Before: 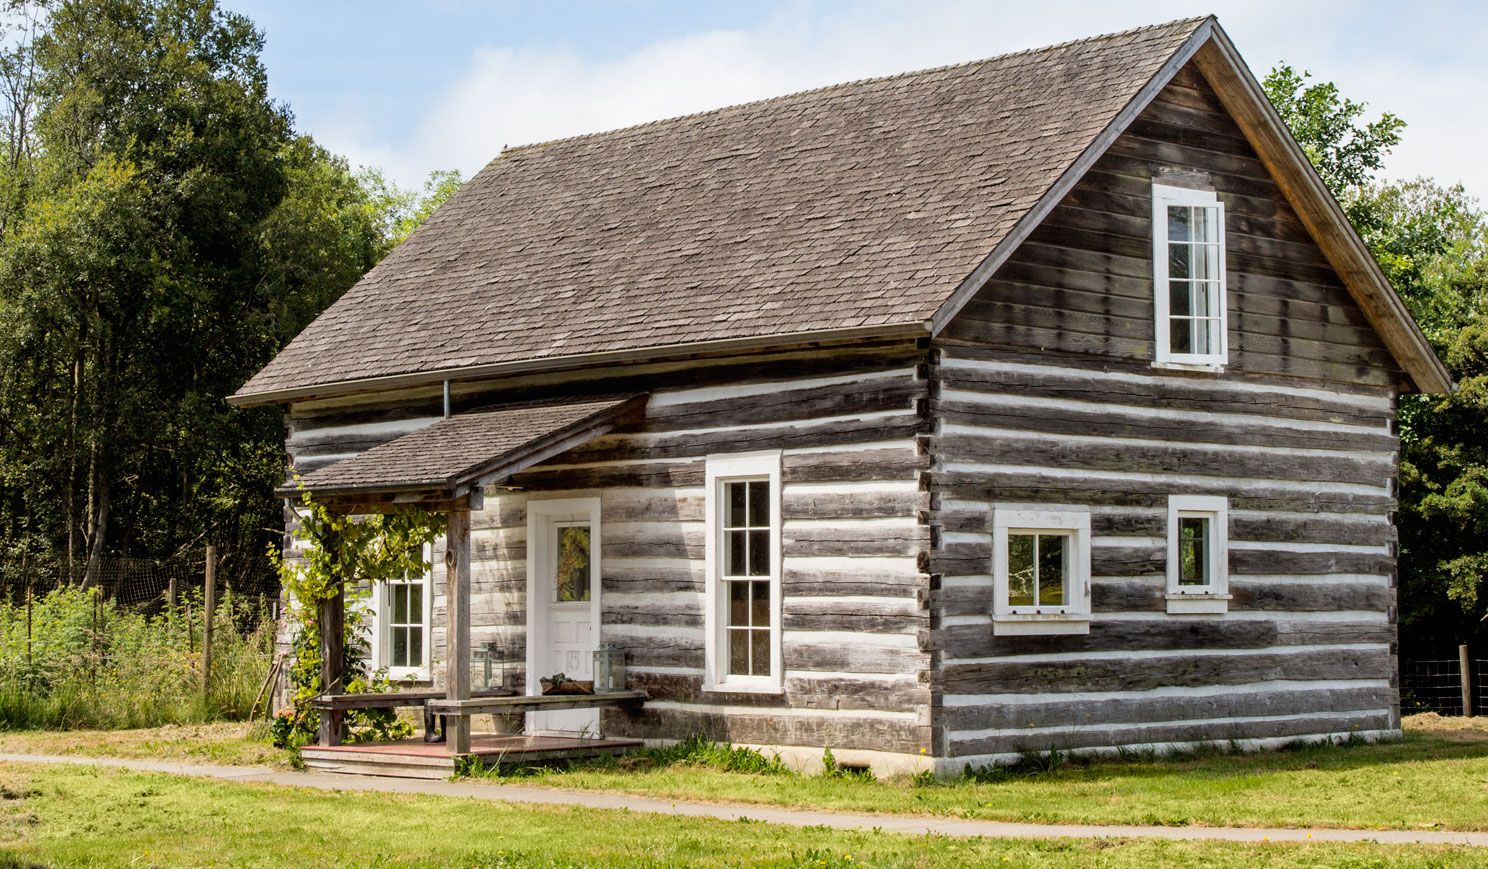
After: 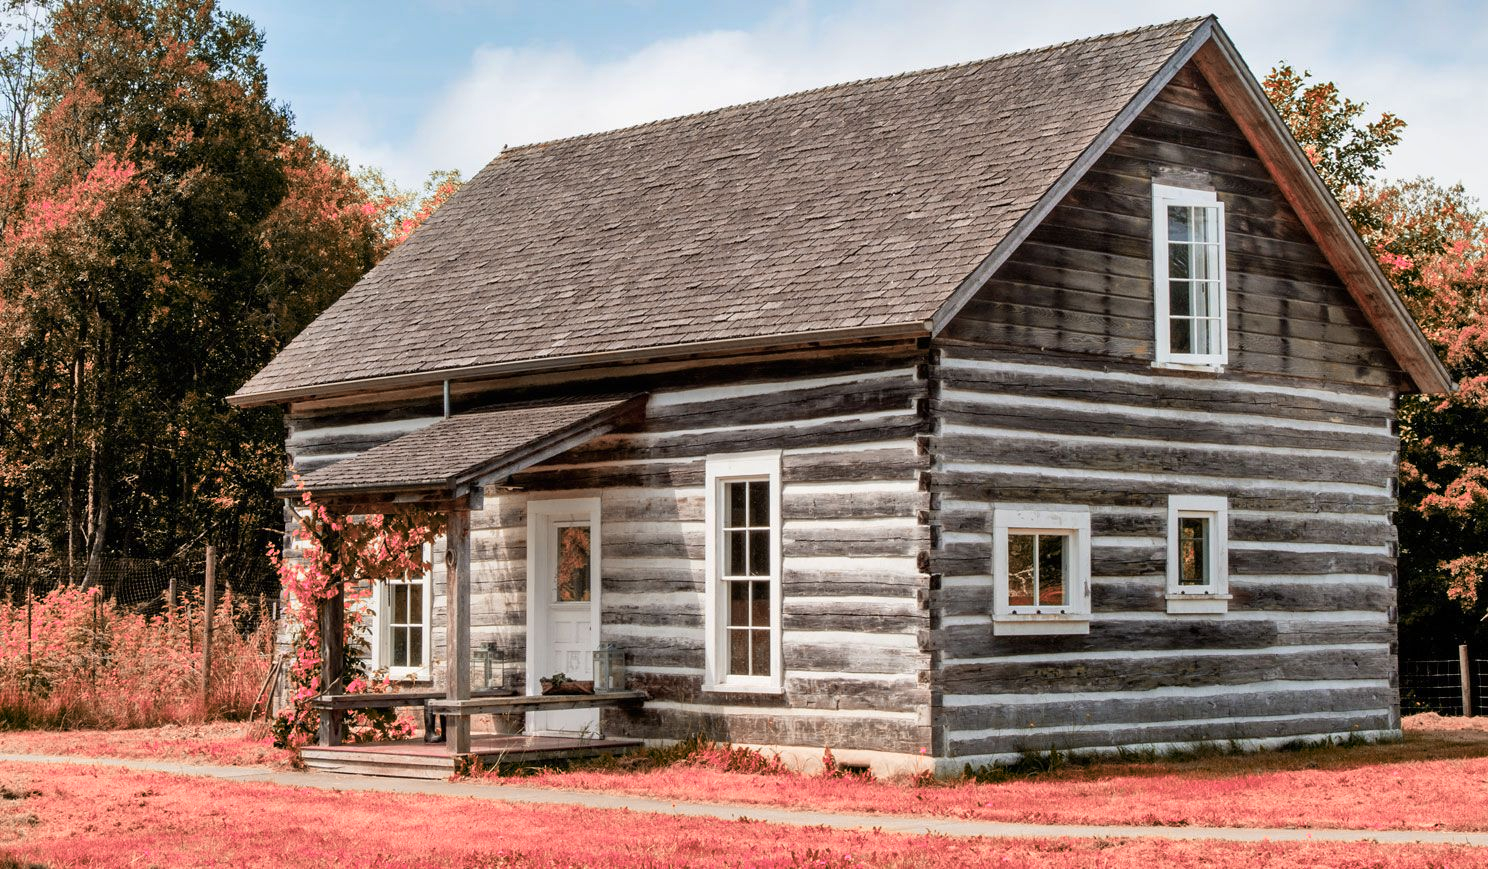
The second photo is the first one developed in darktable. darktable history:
color zones: curves: ch2 [(0, 0.488) (0.143, 0.417) (0.286, 0.212) (0.429, 0.179) (0.571, 0.154) (0.714, 0.415) (0.857, 0.495) (1, 0.488)]
shadows and highlights: soften with gaussian
